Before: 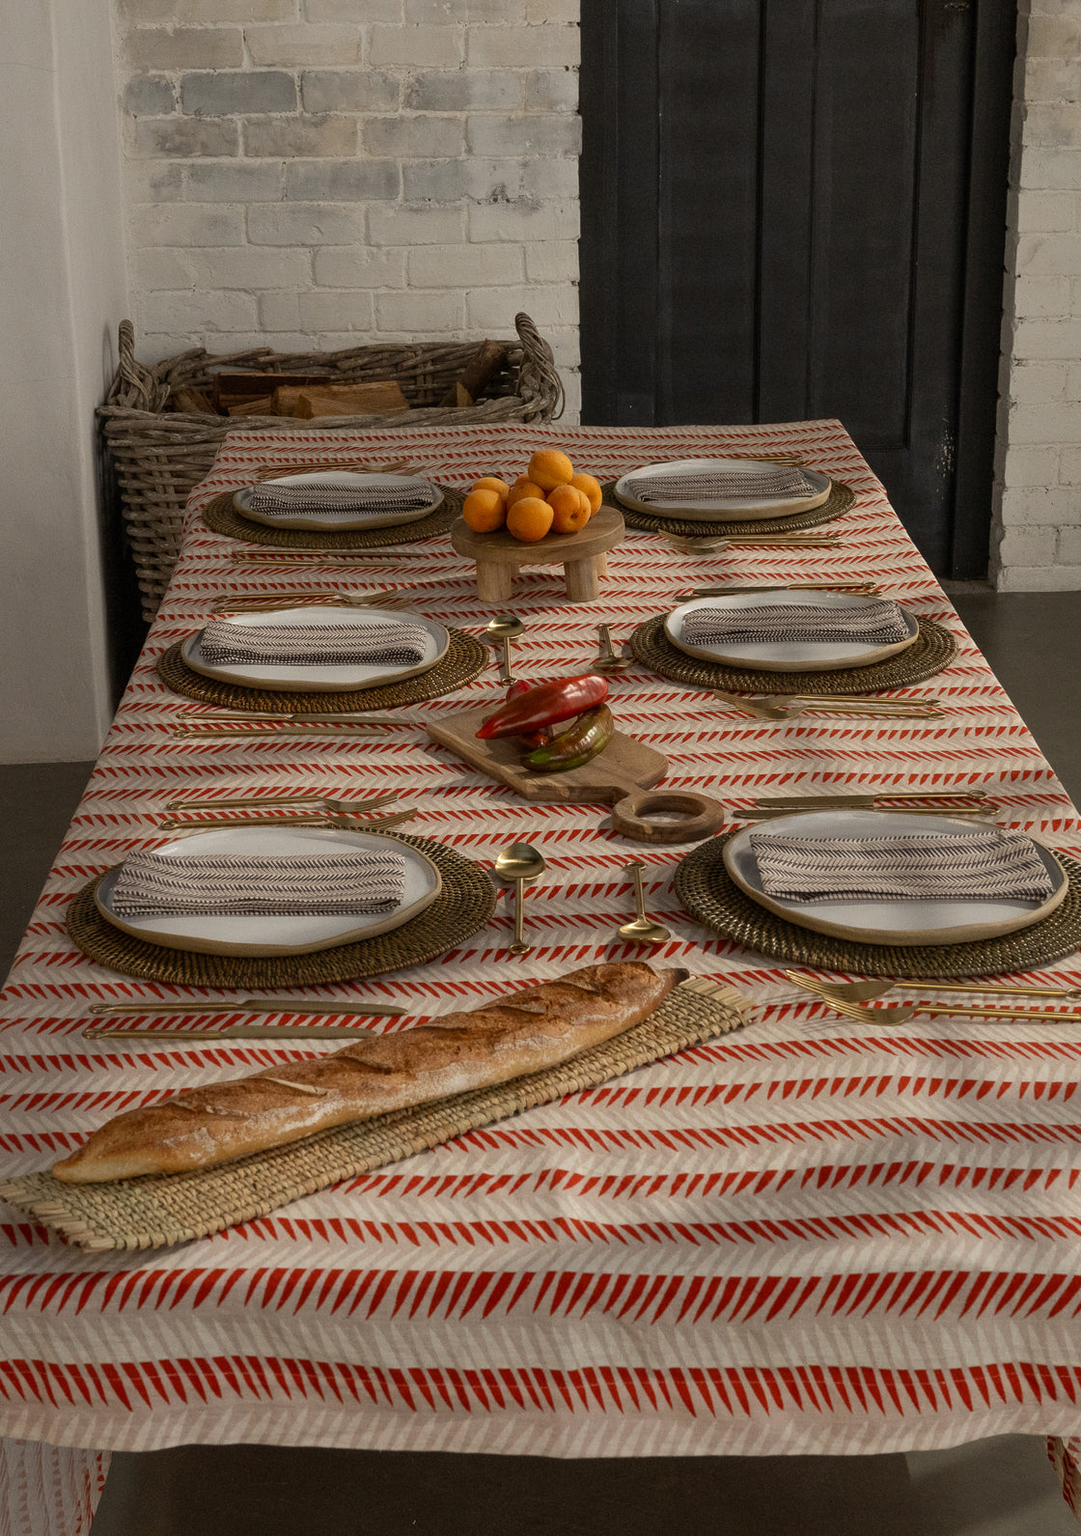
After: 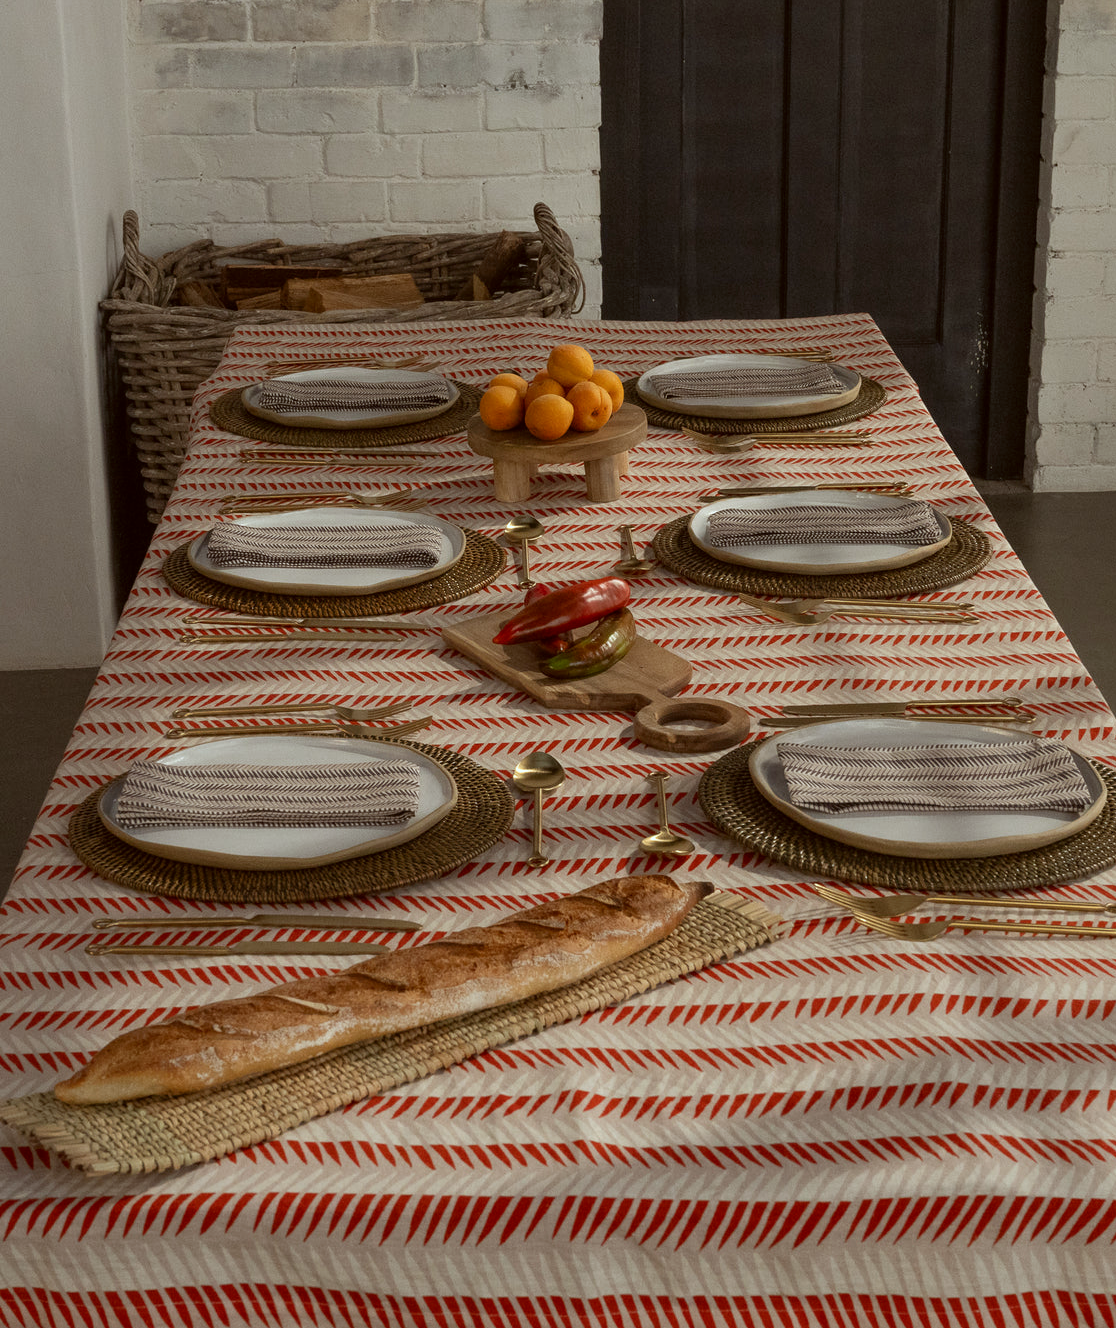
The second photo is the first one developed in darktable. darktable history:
crop: top 7.625%, bottom 8.027%
color correction: highlights a* -4.98, highlights b* -3.76, shadows a* 3.83, shadows b* 4.08
